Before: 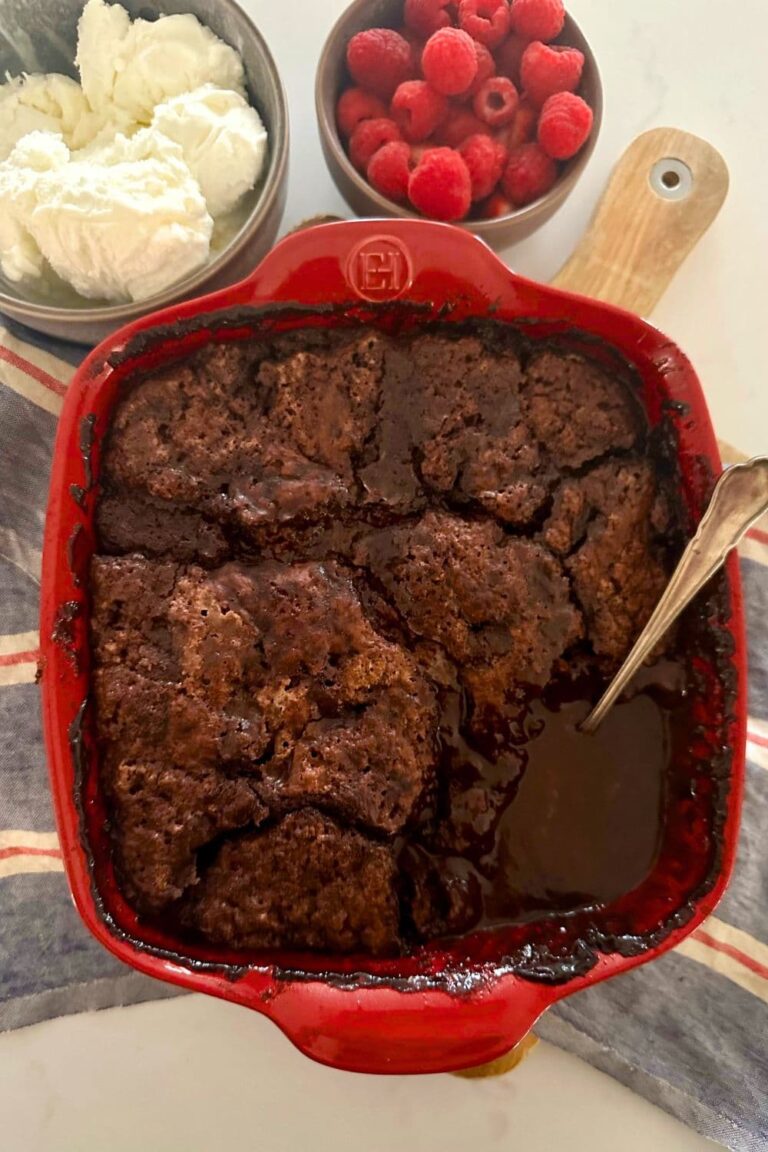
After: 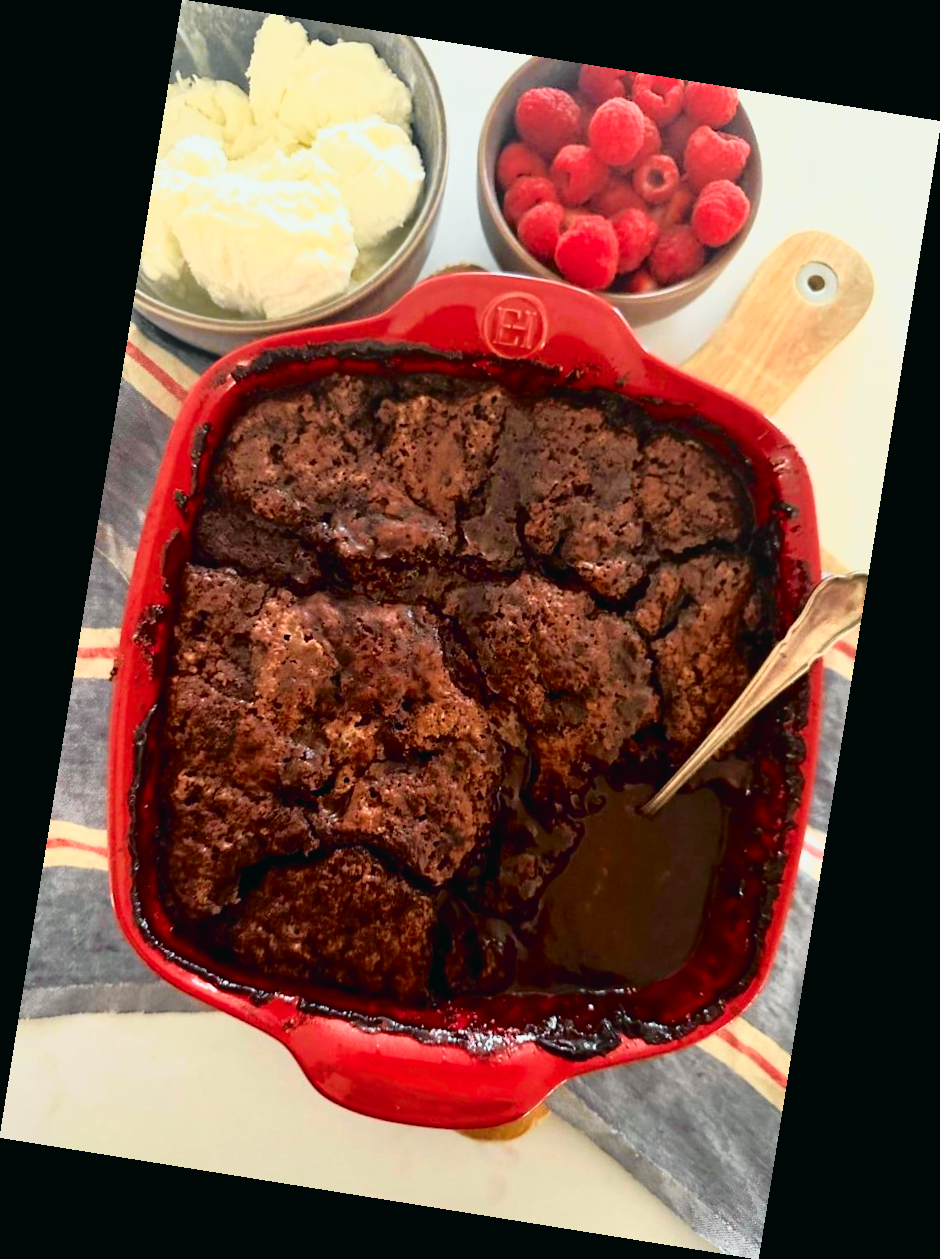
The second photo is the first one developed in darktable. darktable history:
rotate and perspective: rotation 9.12°, automatic cropping off
tone curve: curves: ch0 [(0, 0.015) (0.091, 0.055) (0.184, 0.159) (0.304, 0.382) (0.492, 0.579) (0.628, 0.755) (0.832, 0.932) (0.984, 0.963)]; ch1 [(0, 0) (0.34, 0.235) (0.46, 0.46) (0.515, 0.502) (0.553, 0.567) (0.764, 0.815) (1, 1)]; ch2 [(0, 0) (0.44, 0.458) (0.479, 0.492) (0.524, 0.507) (0.557, 0.567) (0.673, 0.699) (1, 1)], color space Lab, independent channels, preserve colors none
